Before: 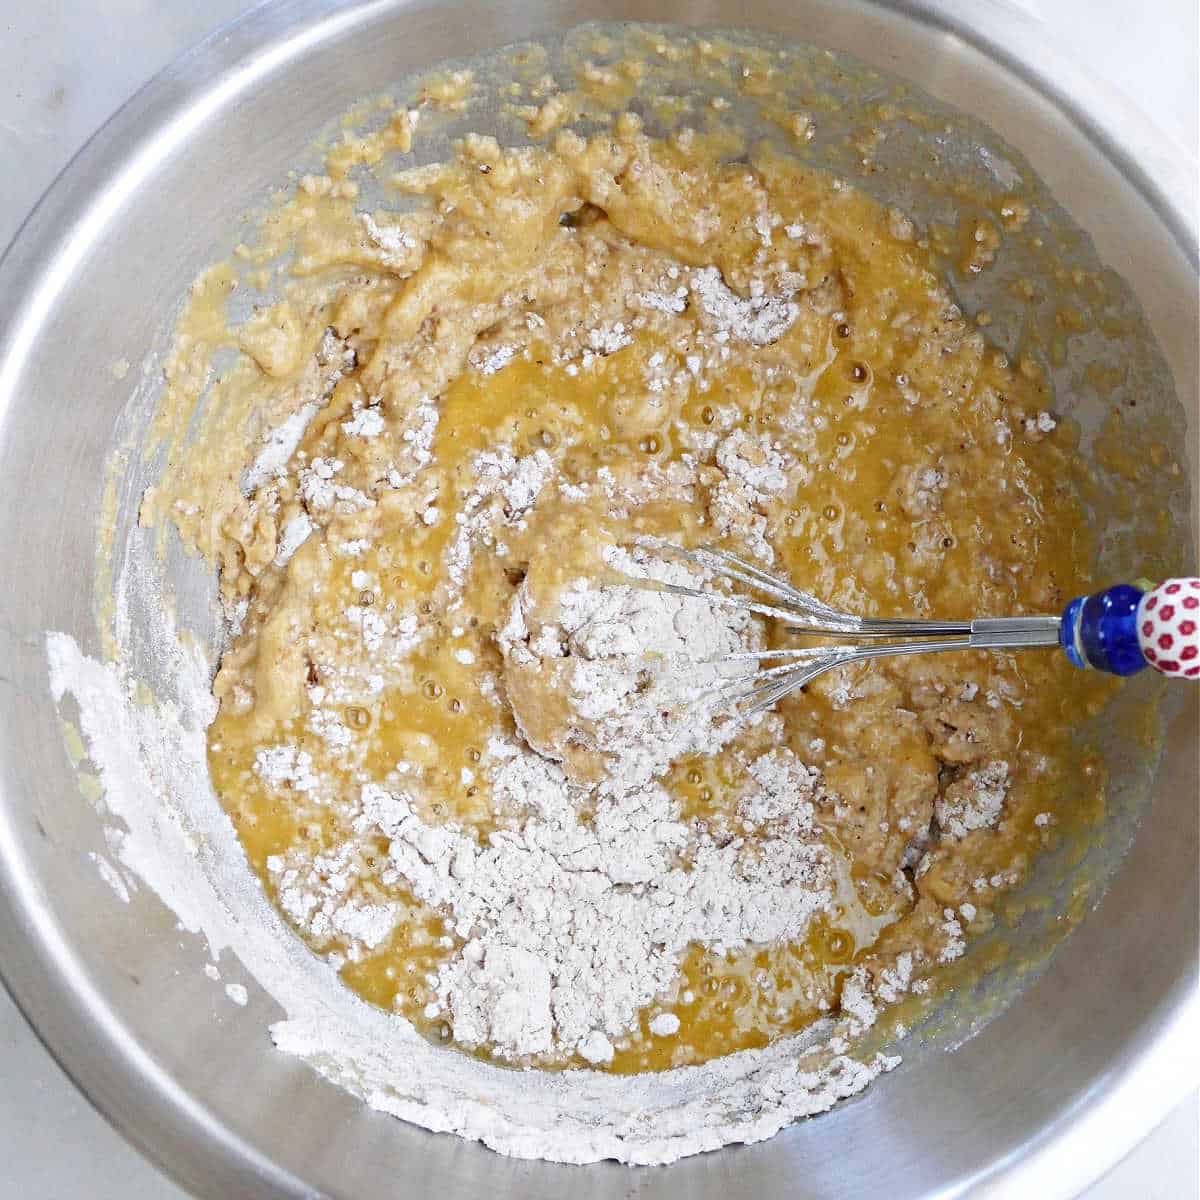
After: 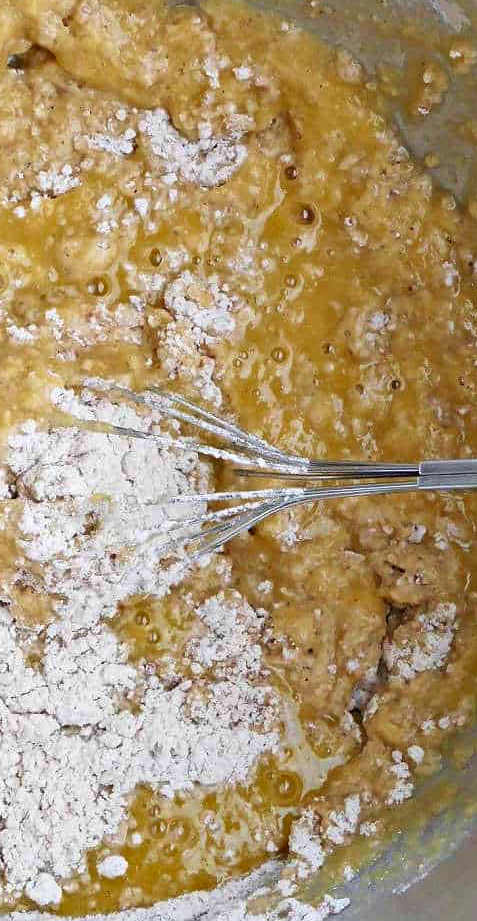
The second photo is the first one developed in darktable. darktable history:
shadows and highlights: shadows 35.11, highlights -34.98, highlights color adjustment 38.9%, soften with gaussian
crop: left 46.063%, top 13.221%, right 14.163%, bottom 9.966%
velvia: on, module defaults
